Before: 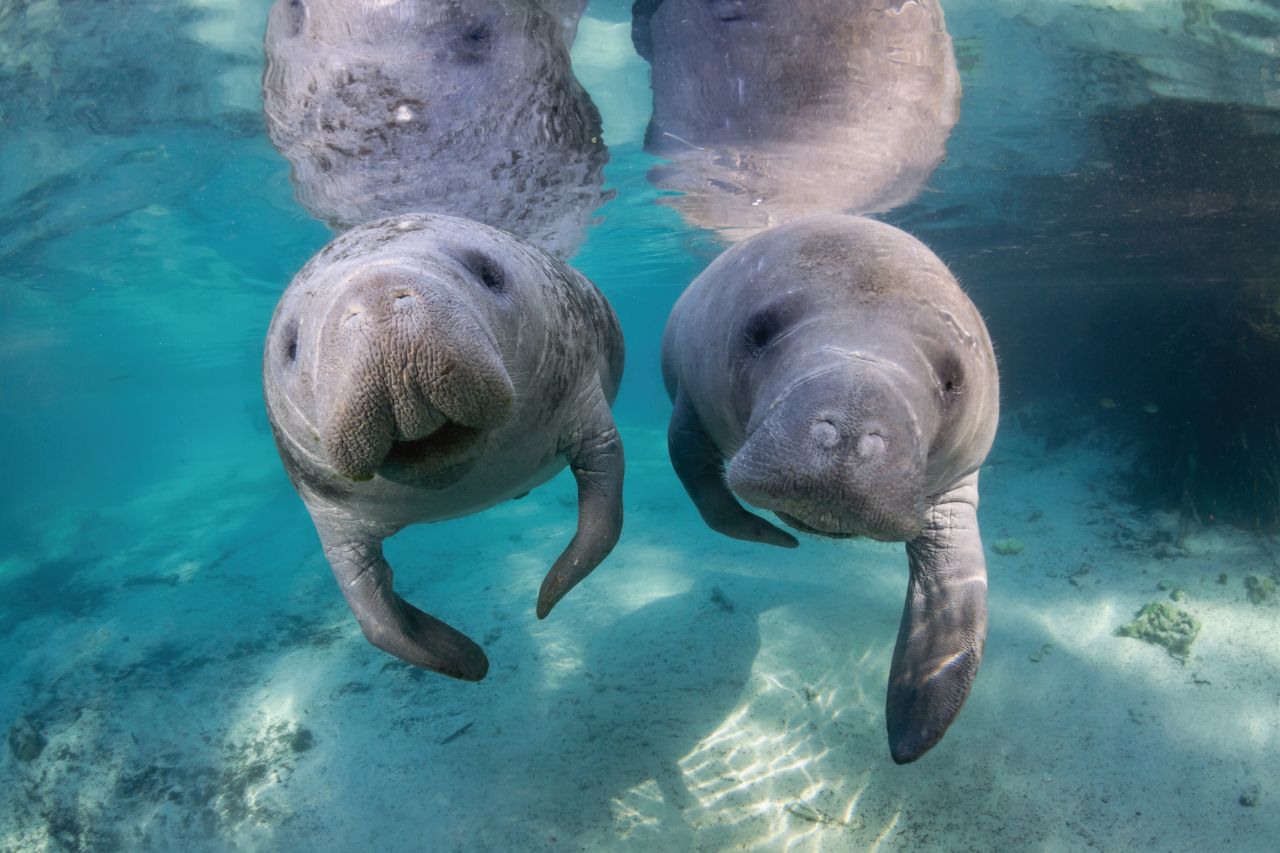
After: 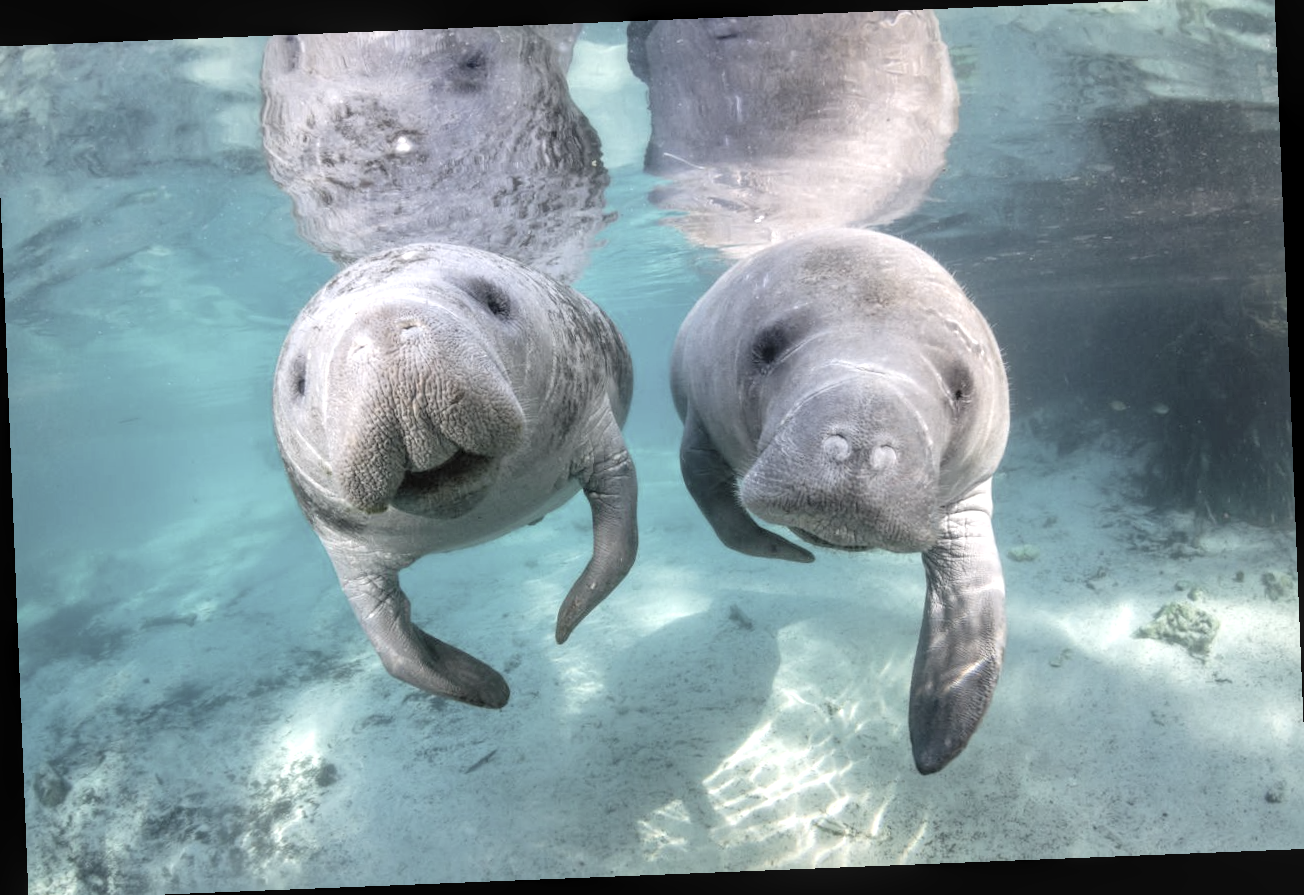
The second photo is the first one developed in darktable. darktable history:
exposure: exposure 0.6 EV, compensate highlight preservation false
local contrast: on, module defaults
rotate and perspective: rotation -2.29°, automatic cropping off
crop: left 0.434%, top 0.485%, right 0.244%, bottom 0.386%
contrast brightness saturation: brightness 0.18, saturation -0.5
